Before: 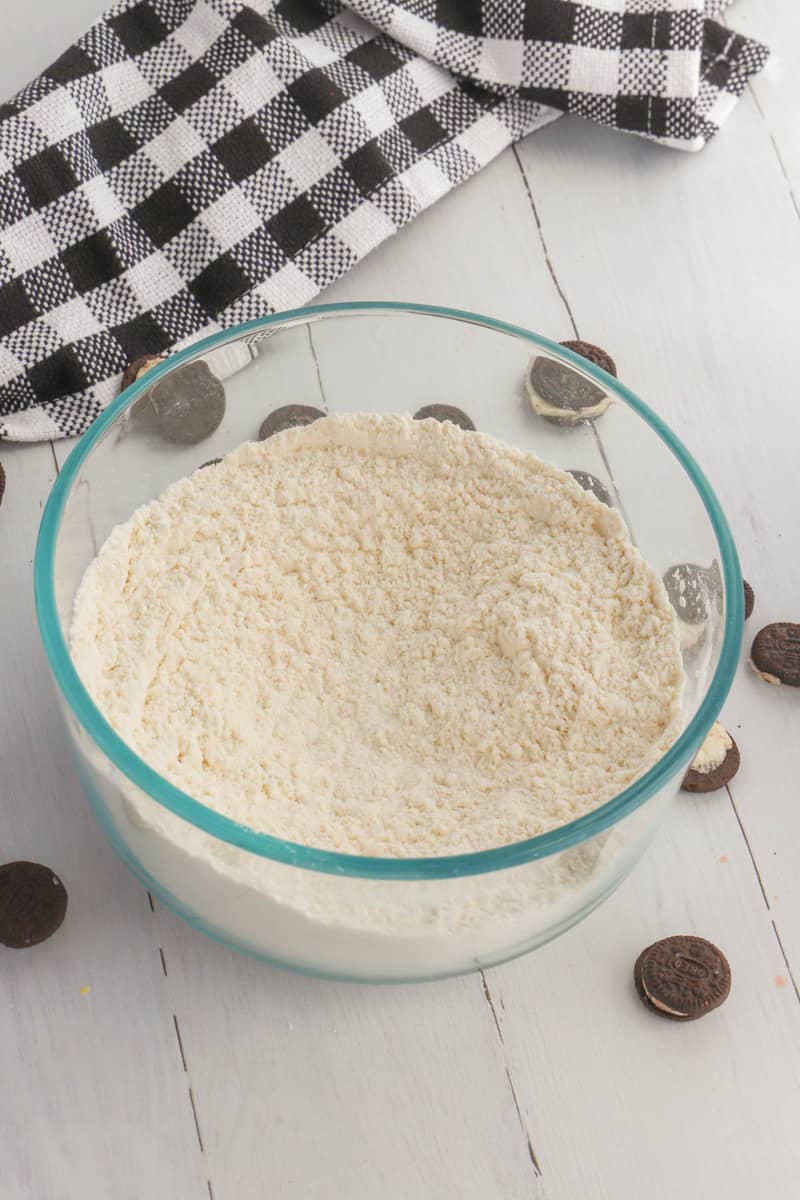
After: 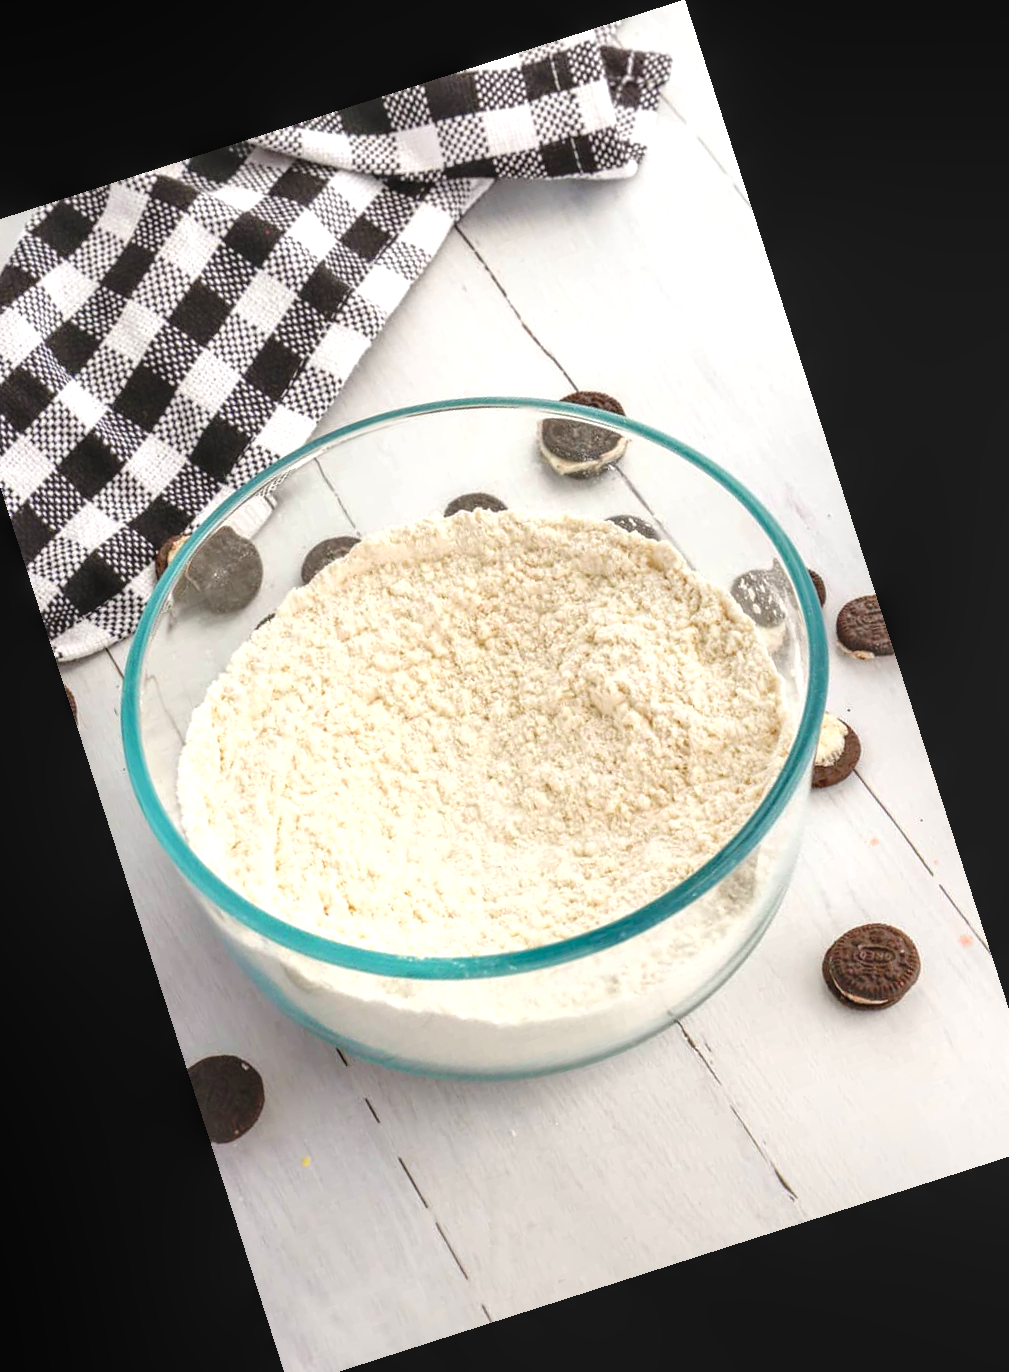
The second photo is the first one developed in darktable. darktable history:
shadows and highlights: radius 128.07, shadows 30.3, highlights -30.61, low approximation 0.01, soften with gaussian
crop and rotate: angle 17.79°, left 6.837%, right 3.677%, bottom 1.076%
exposure: black level correction 0, exposure 0.701 EV, compensate highlight preservation false
local contrast: on, module defaults
base curve: curves: ch0 [(0, 0) (0.073, 0.04) (0.157, 0.139) (0.492, 0.492) (0.758, 0.758) (1, 1)], preserve colors none
